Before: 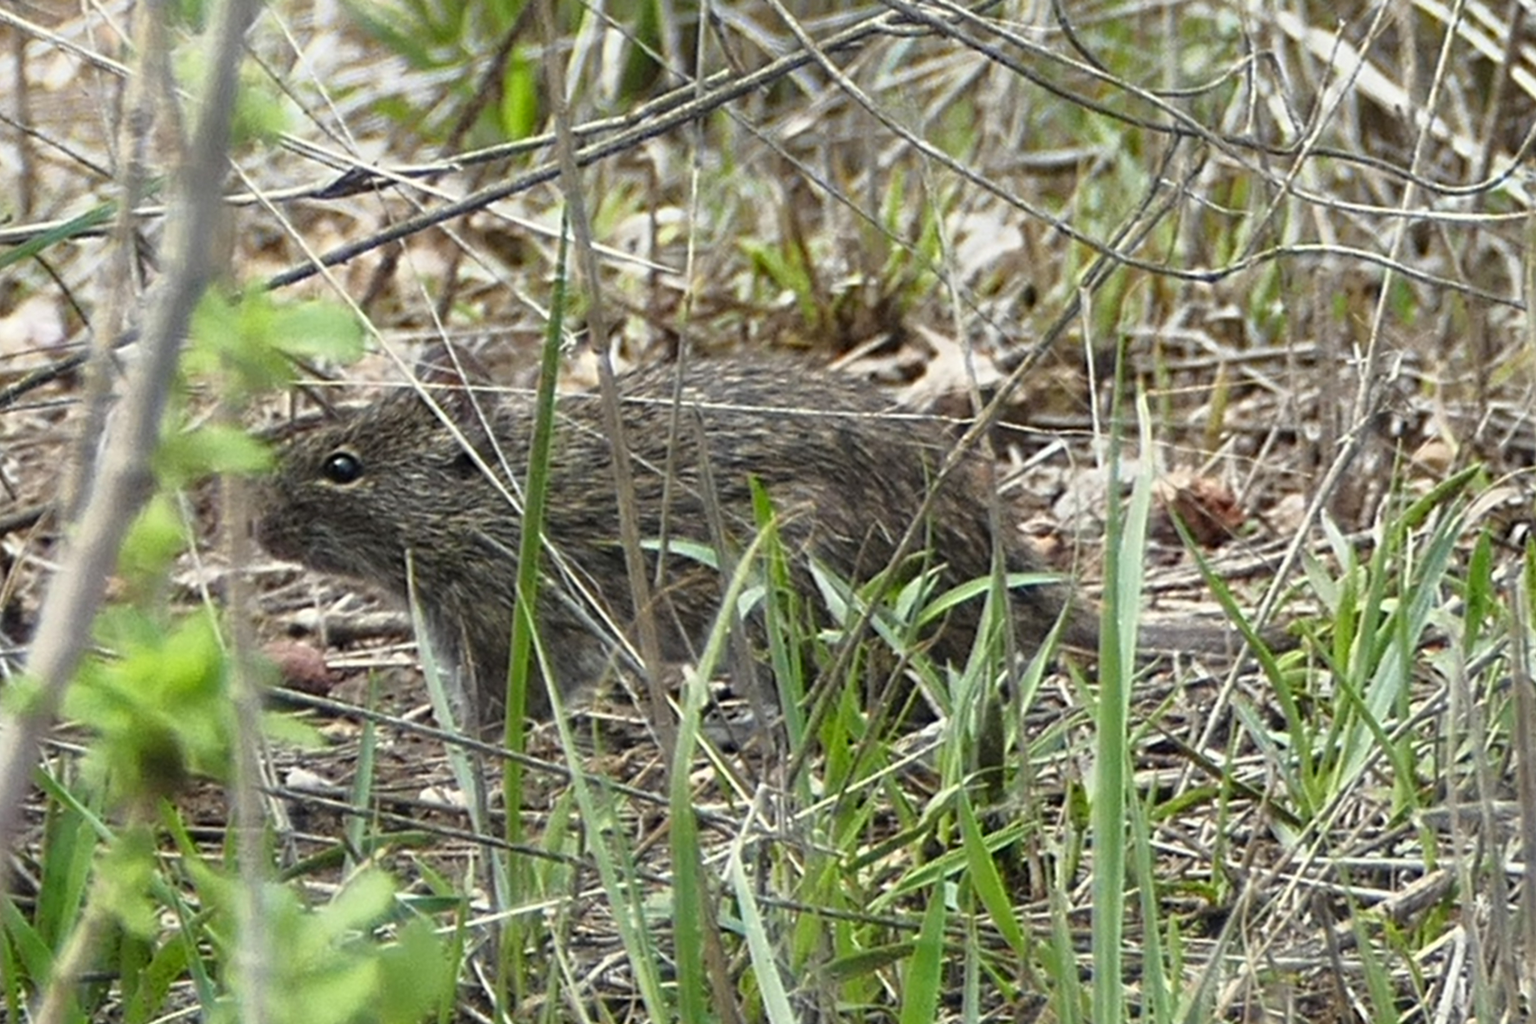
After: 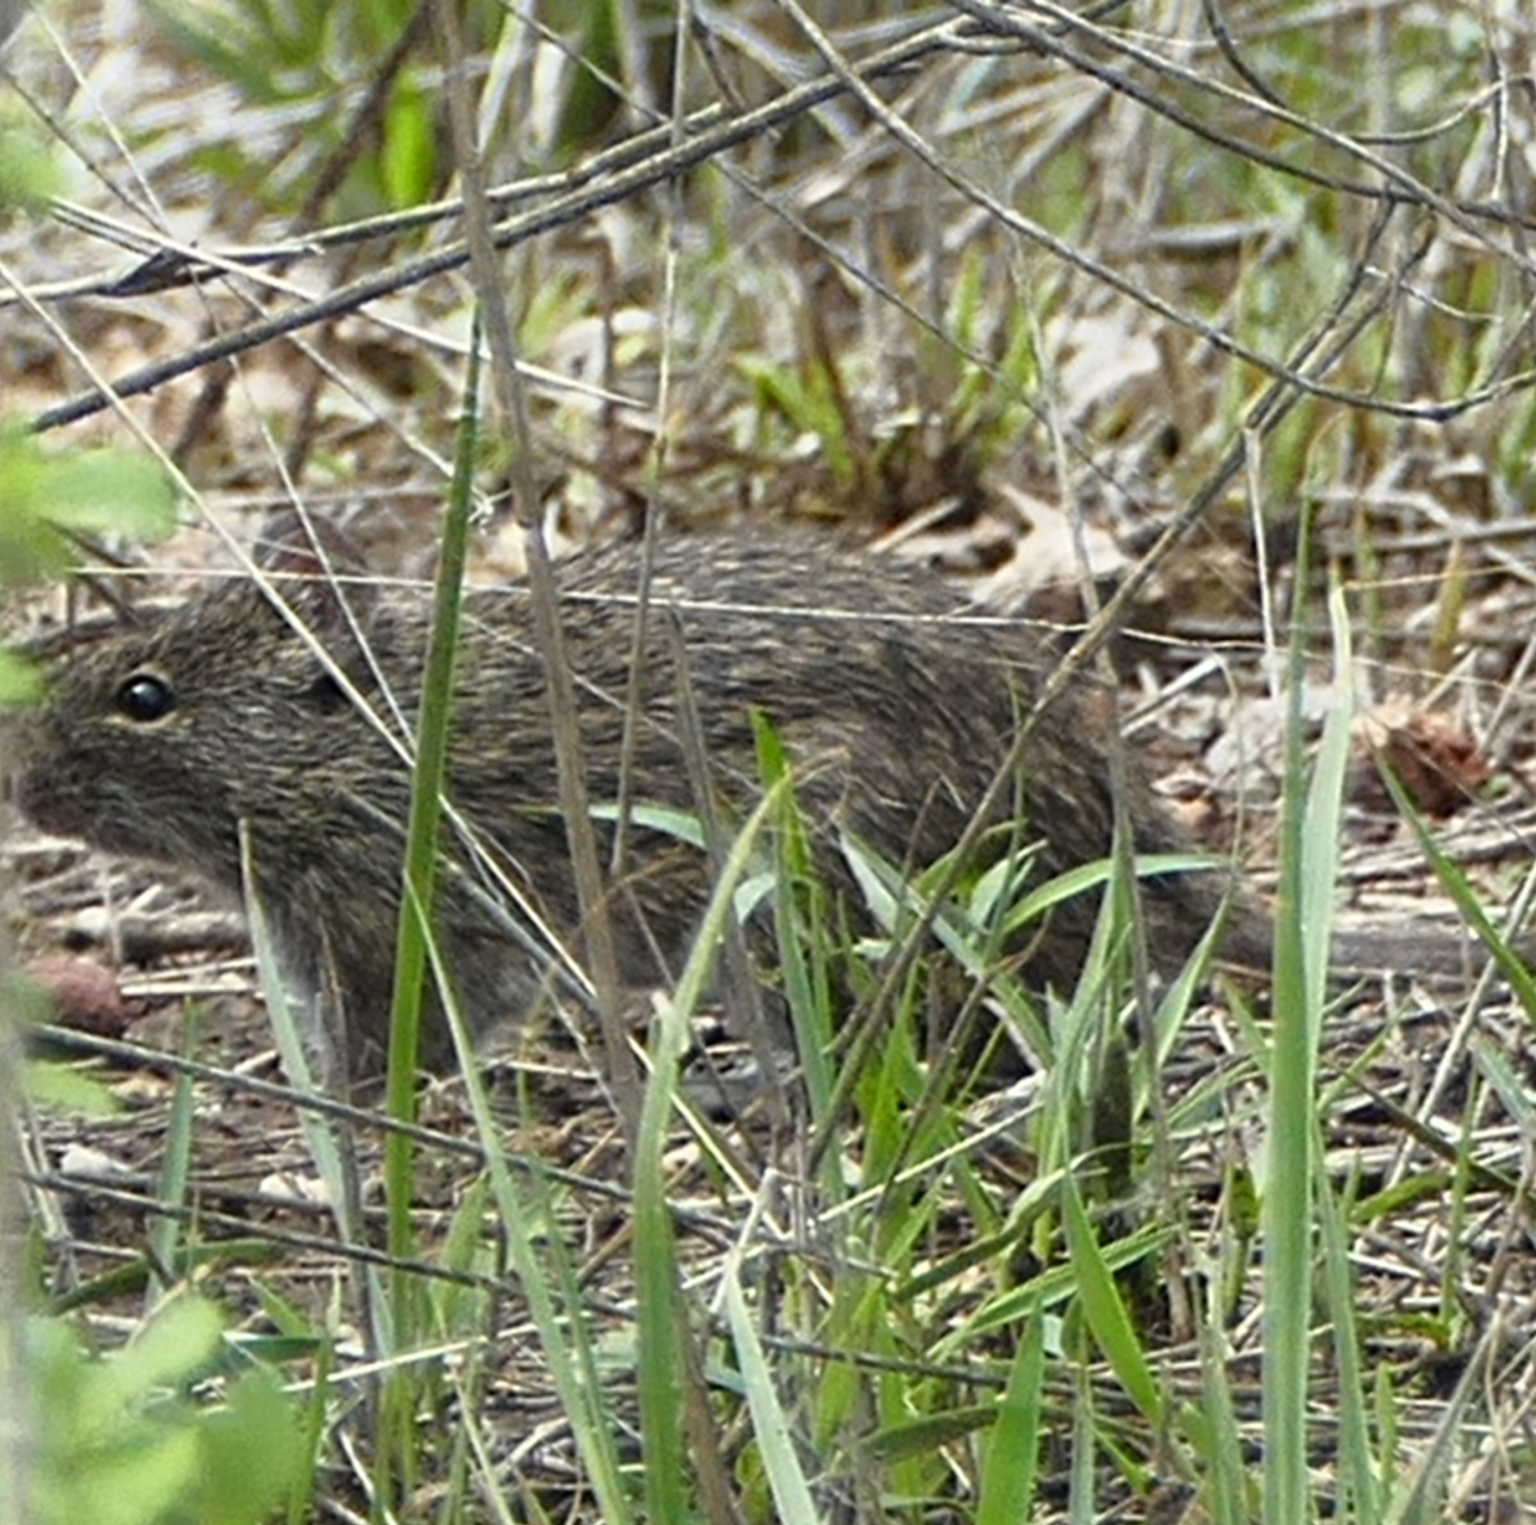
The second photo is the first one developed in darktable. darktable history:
crop and rotate: left 15.995%, right 16.934%
